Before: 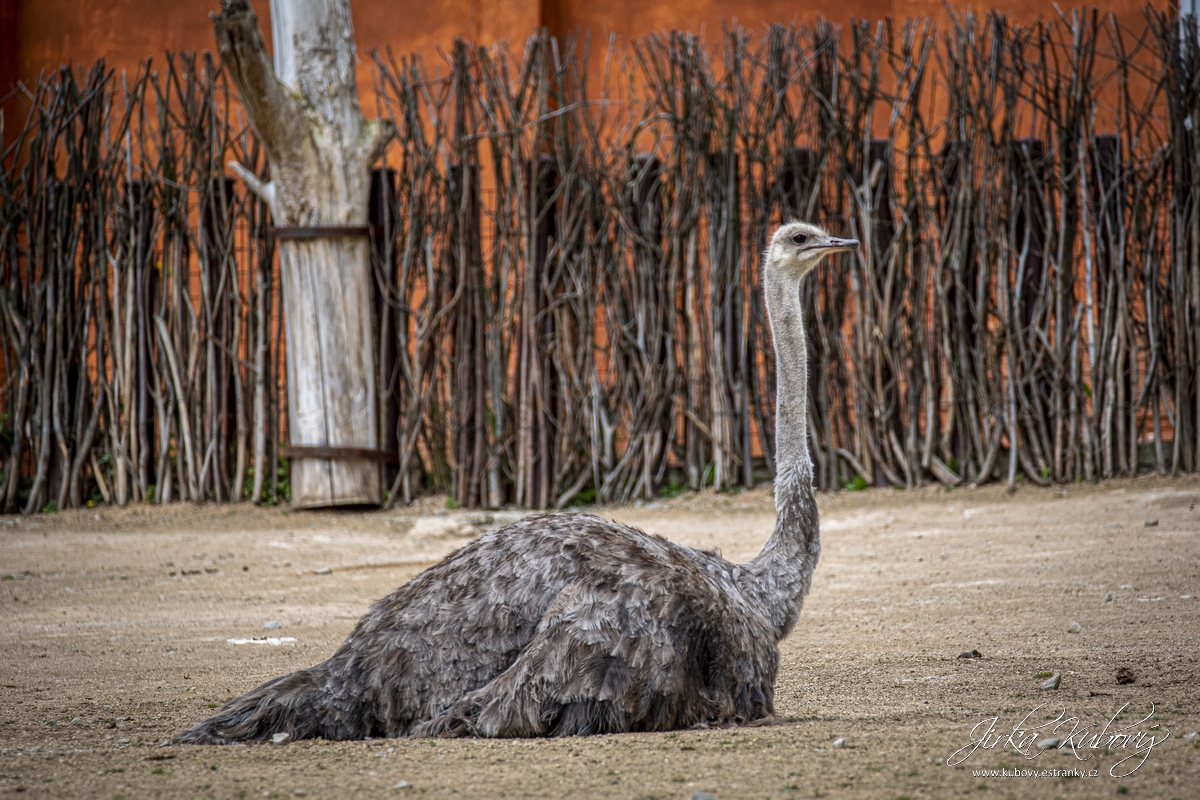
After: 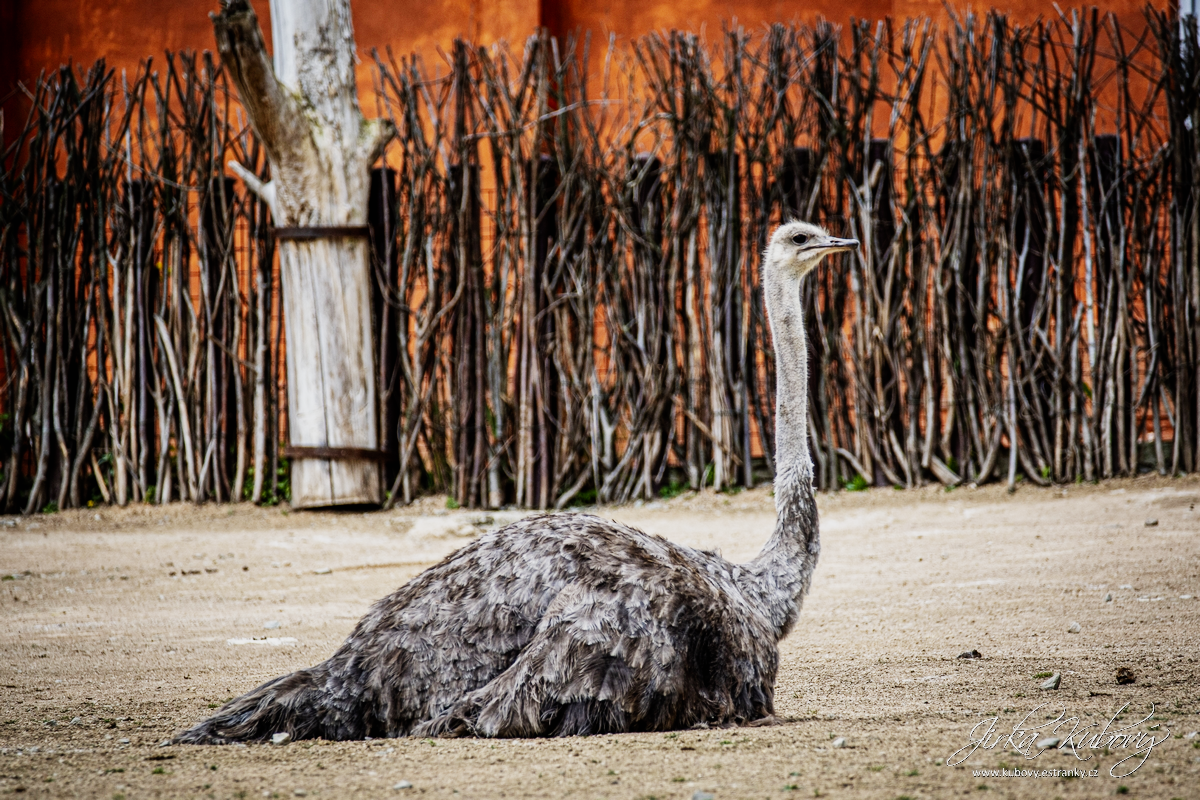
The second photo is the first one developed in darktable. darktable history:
sigmoid: contrast 1.81, skew -0.21, preserve hue 0%, red attenuation 0.1, red rotation 0.035, green attenuation 0.1, green rotation -0.017, blue attenuation 0.15, blue rotation -0.052, base primaries Rec2020
exposure: black level correction 0, exposure 0.4 EV, compensate exposure bias true, compensate highlight preservation false
